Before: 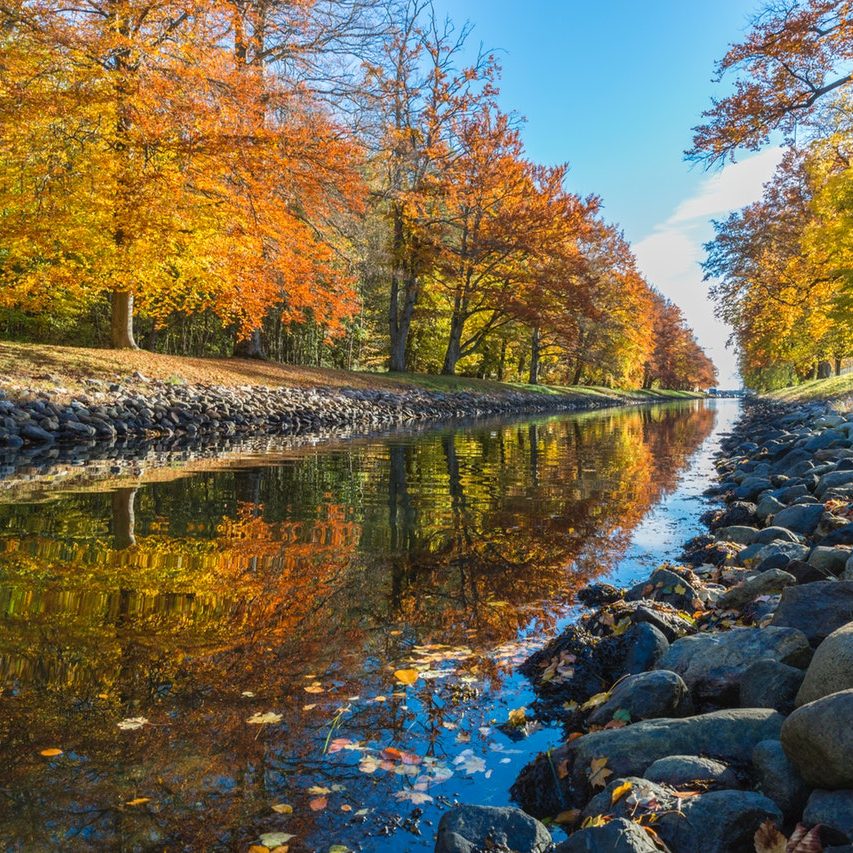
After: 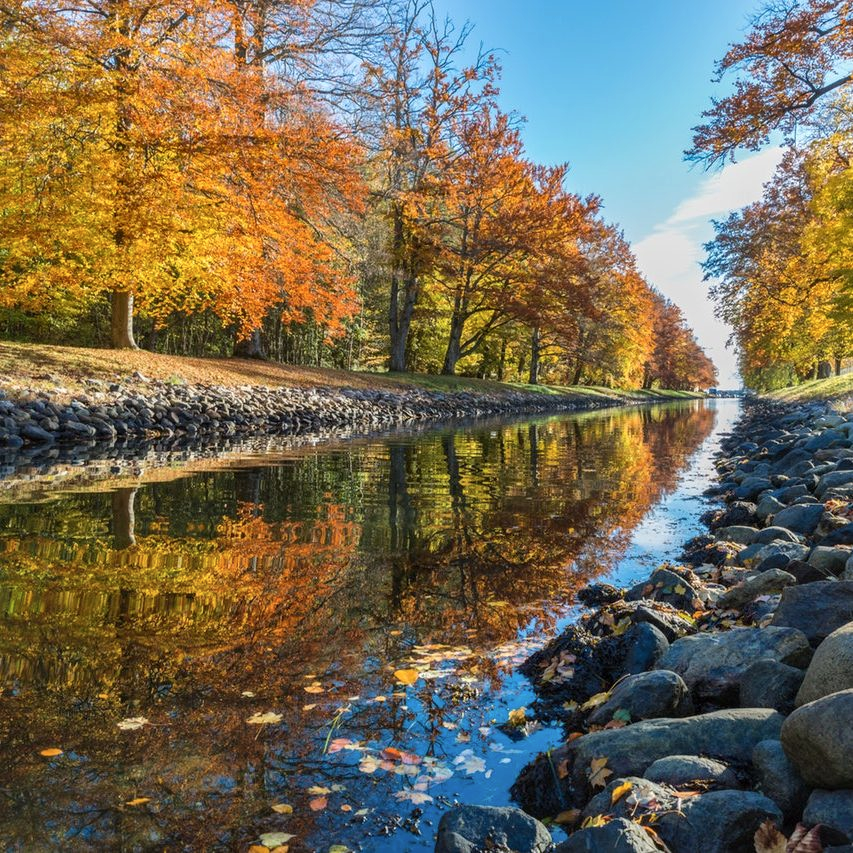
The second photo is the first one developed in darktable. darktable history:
shadows and highlights: shadows 32, highlights -32, soften with gaussian
local contrast: mode bilateral grid, contrast 20, coarseness 50, detail 120%, midtone range 0.2
contrast brightness saturation: saturation -0.05
